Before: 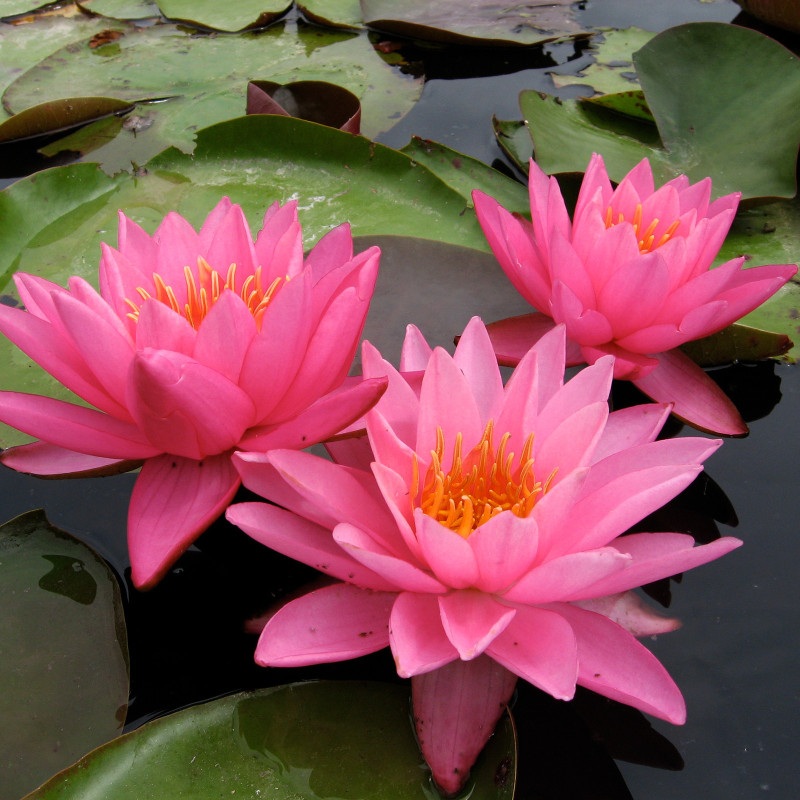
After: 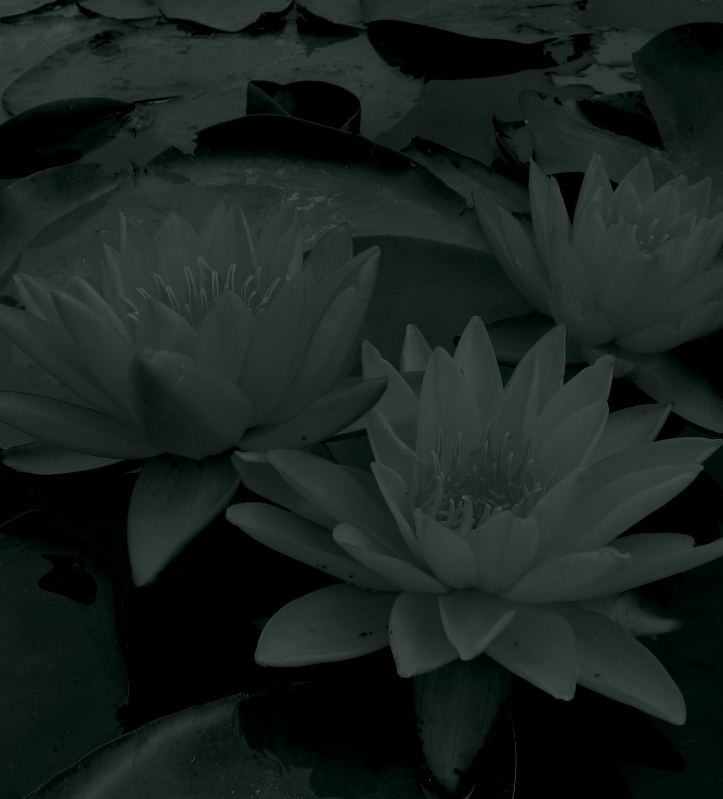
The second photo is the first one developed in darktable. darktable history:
crop: right 9.509%, bottom 0.031%
shadows and highlights: white point adjustment 1, soften with gaussian
colorize: hue 90°, saturation 19%, lightness 1.59%, version 1
